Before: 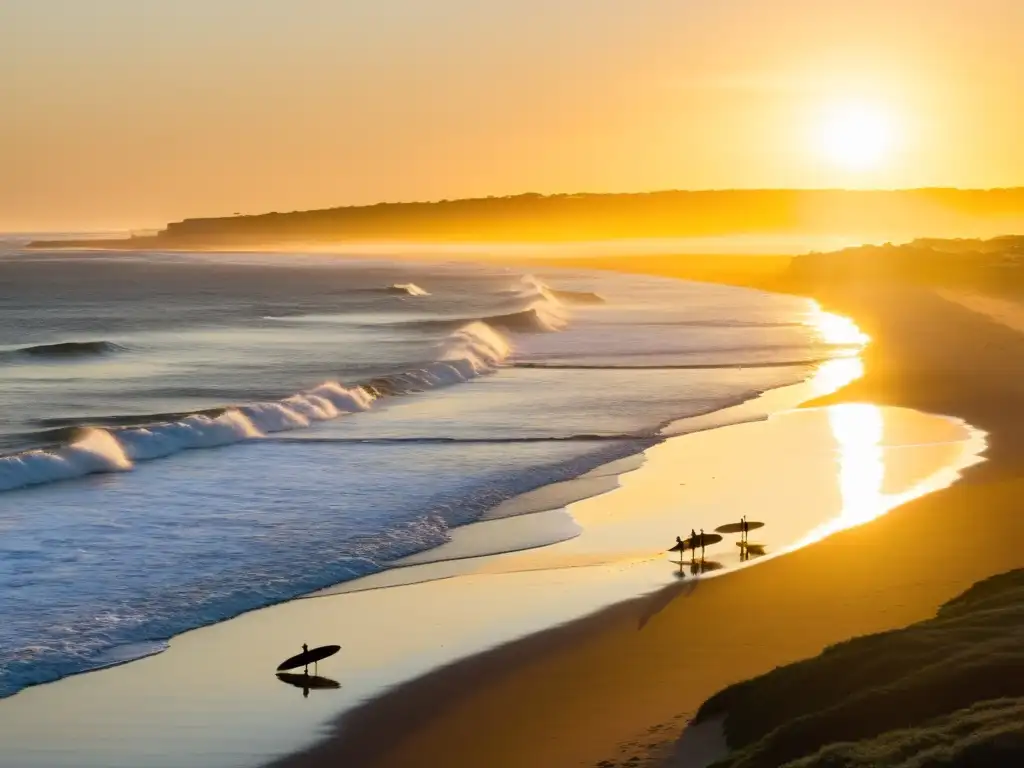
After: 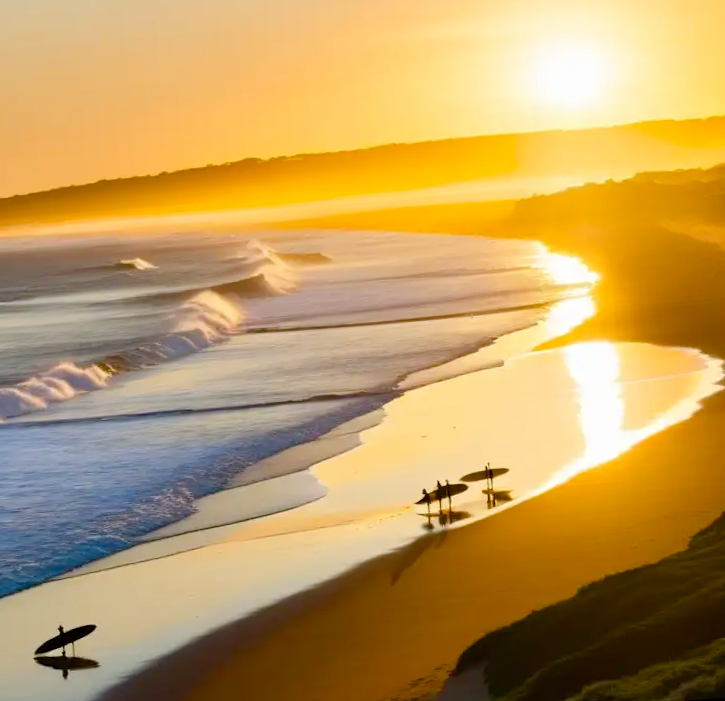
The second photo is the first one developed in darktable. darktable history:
tone equalizer: on, module defaults
crop and rotate: left 24.6%
color balance rgb: perceptual saturation grading › global saturation 35%, perceptual saturation grading › highlights -30%, perceptual saturation grading › shadows 35%, perceptual brilliance grading › global brilliance 3%, perceptual brilliance grading › highlights -3%, perceptual brilliance grading › shadows 3%
rotate and perspective: rotation -4.57°, crop left 0.054, crop right 0.944, crop top 0.087, crop bottom 0.914
white balance: emerald 1
